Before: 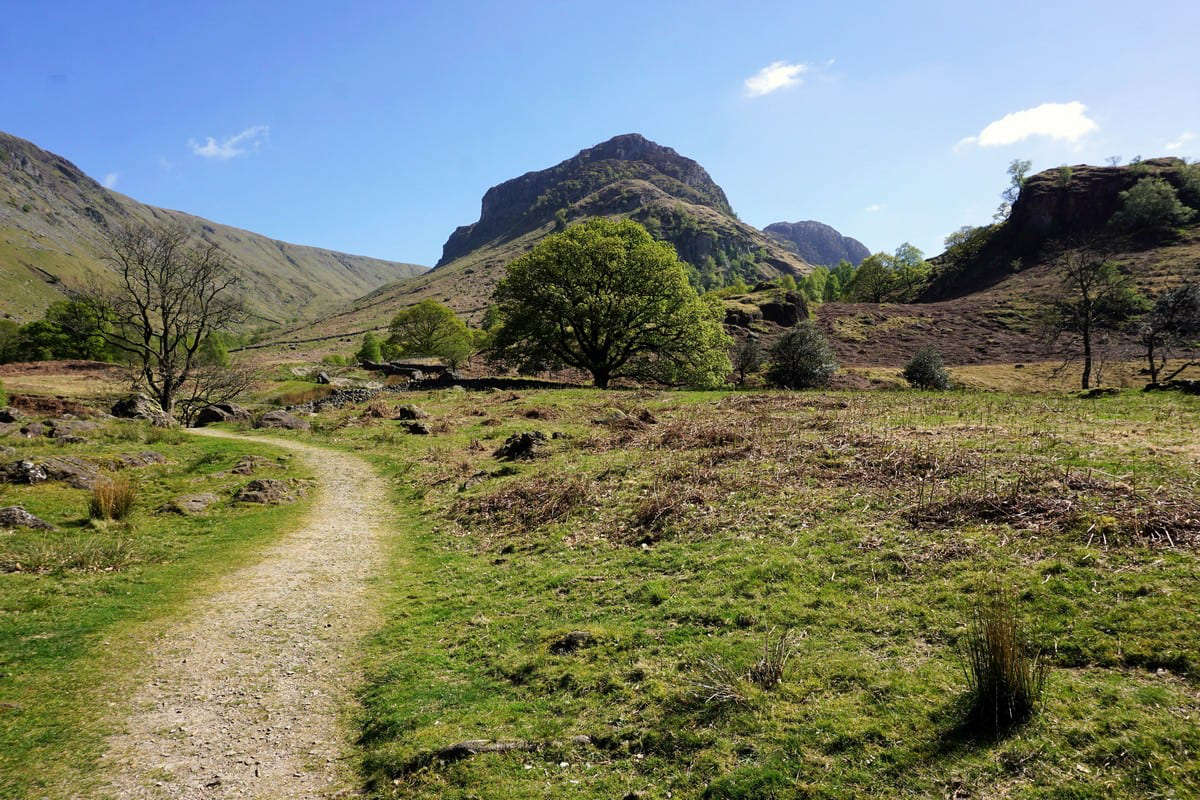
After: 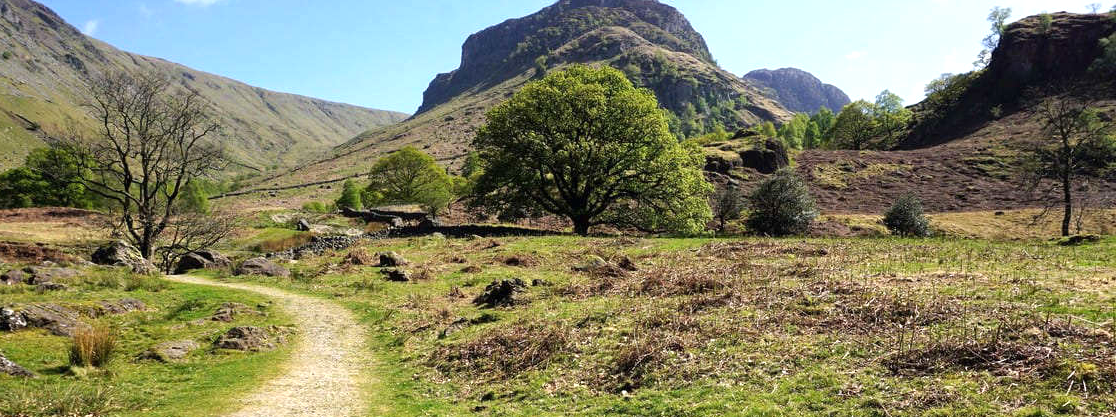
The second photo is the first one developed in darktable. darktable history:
crop: left 1.744%, top 19.225%, right 5.069%, bottom 28.357%
exposure: black level correction 0, exposure 0.5 EV, compensate exposure bias true, compensate highlight preservation false
white balance: emerald 1
